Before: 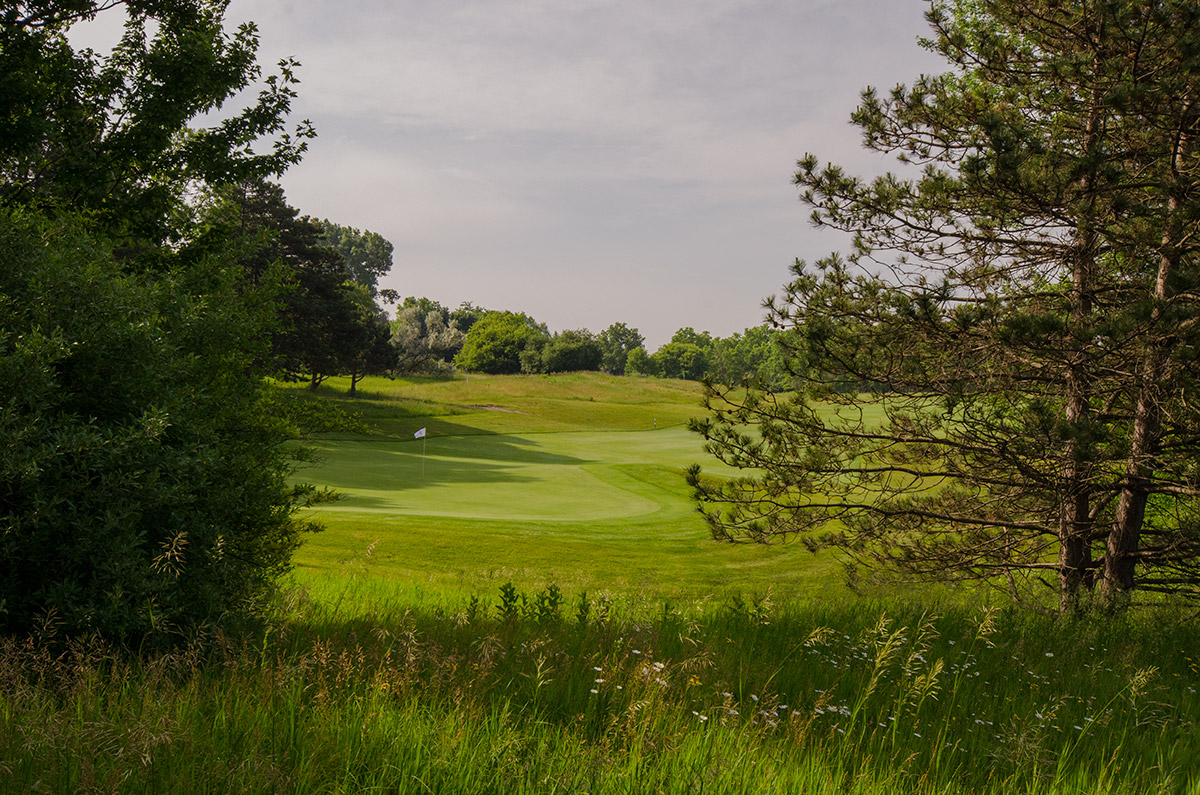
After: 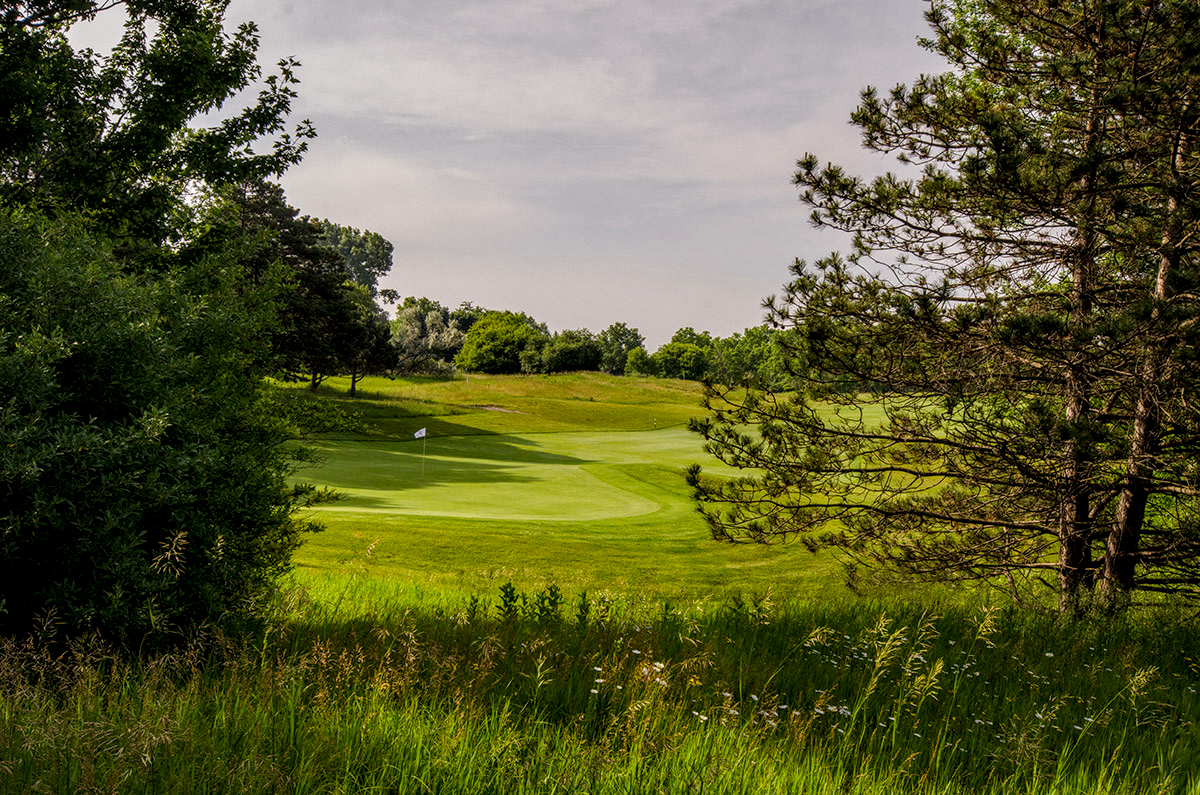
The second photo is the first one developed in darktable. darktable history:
local contrast: highlights 60%, shadows 59%, detail 160%
color balance rgb: perceptual saturation grading › global saturation 14.879%
